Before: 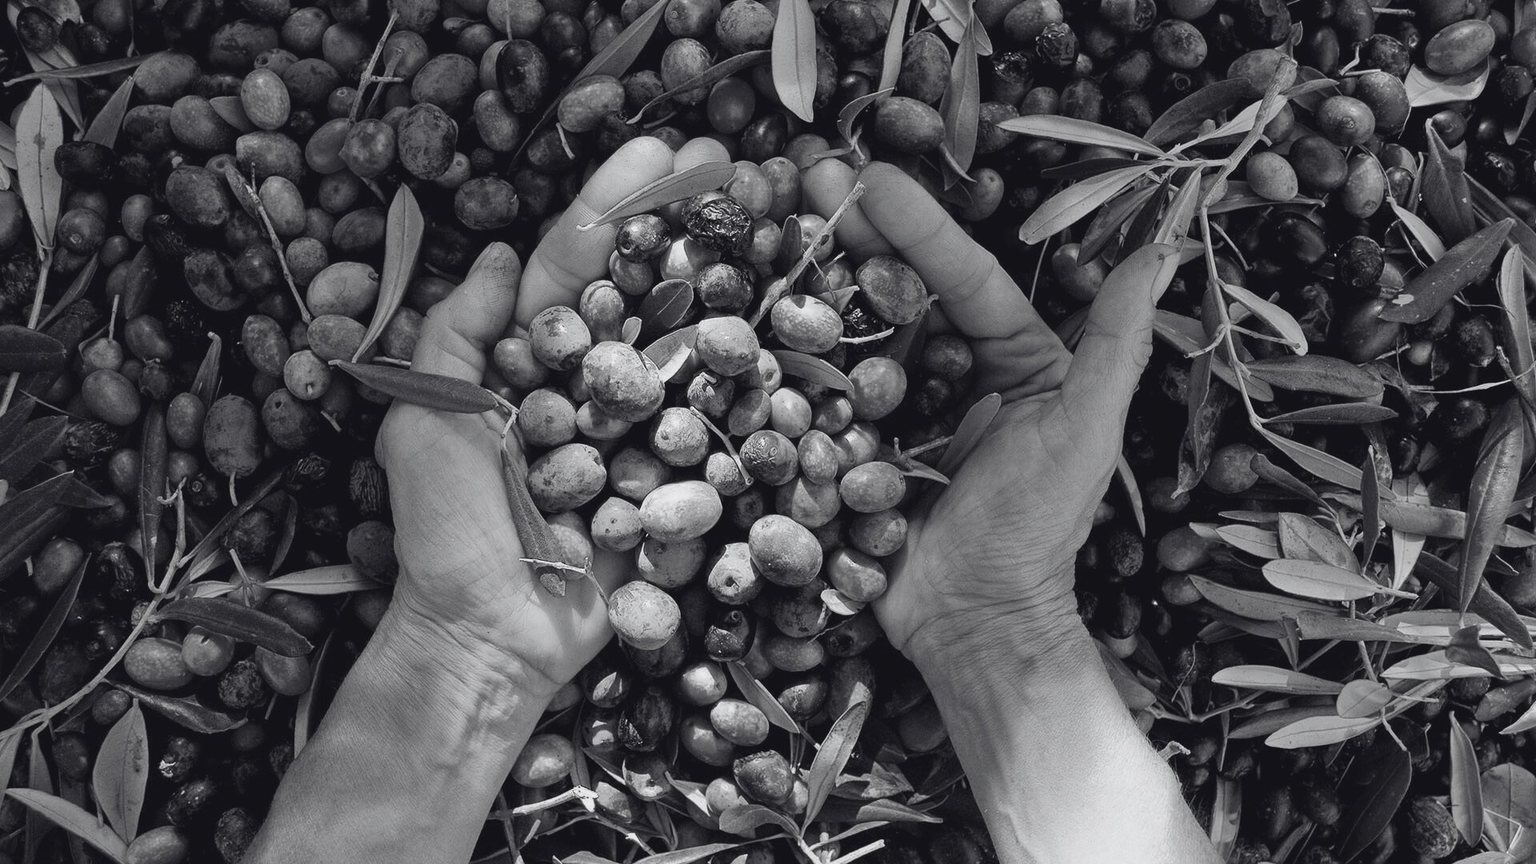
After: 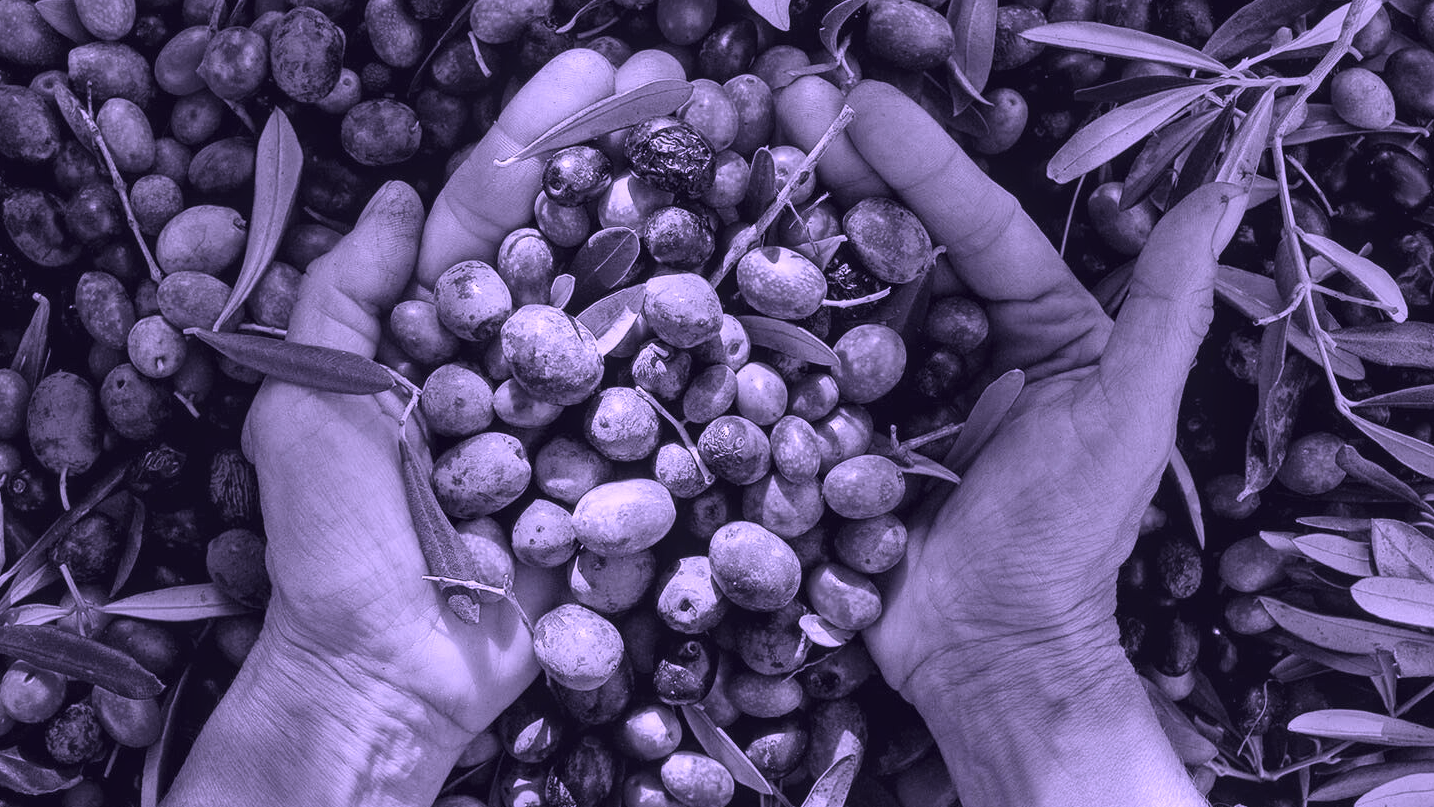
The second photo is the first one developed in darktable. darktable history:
color calibration: output R [1.107, -0.012, -0.003, 0], output B [0, 0, 1.308, 0], illuminant custom, x 0.389, y 0.387, temperature 3838.64 K
crop and rotate: left 11.831%, top 11.346%, right 13.429%, bottom 13.899%
local contrast: on, module defaults
tone equalizer: on, module defaults
